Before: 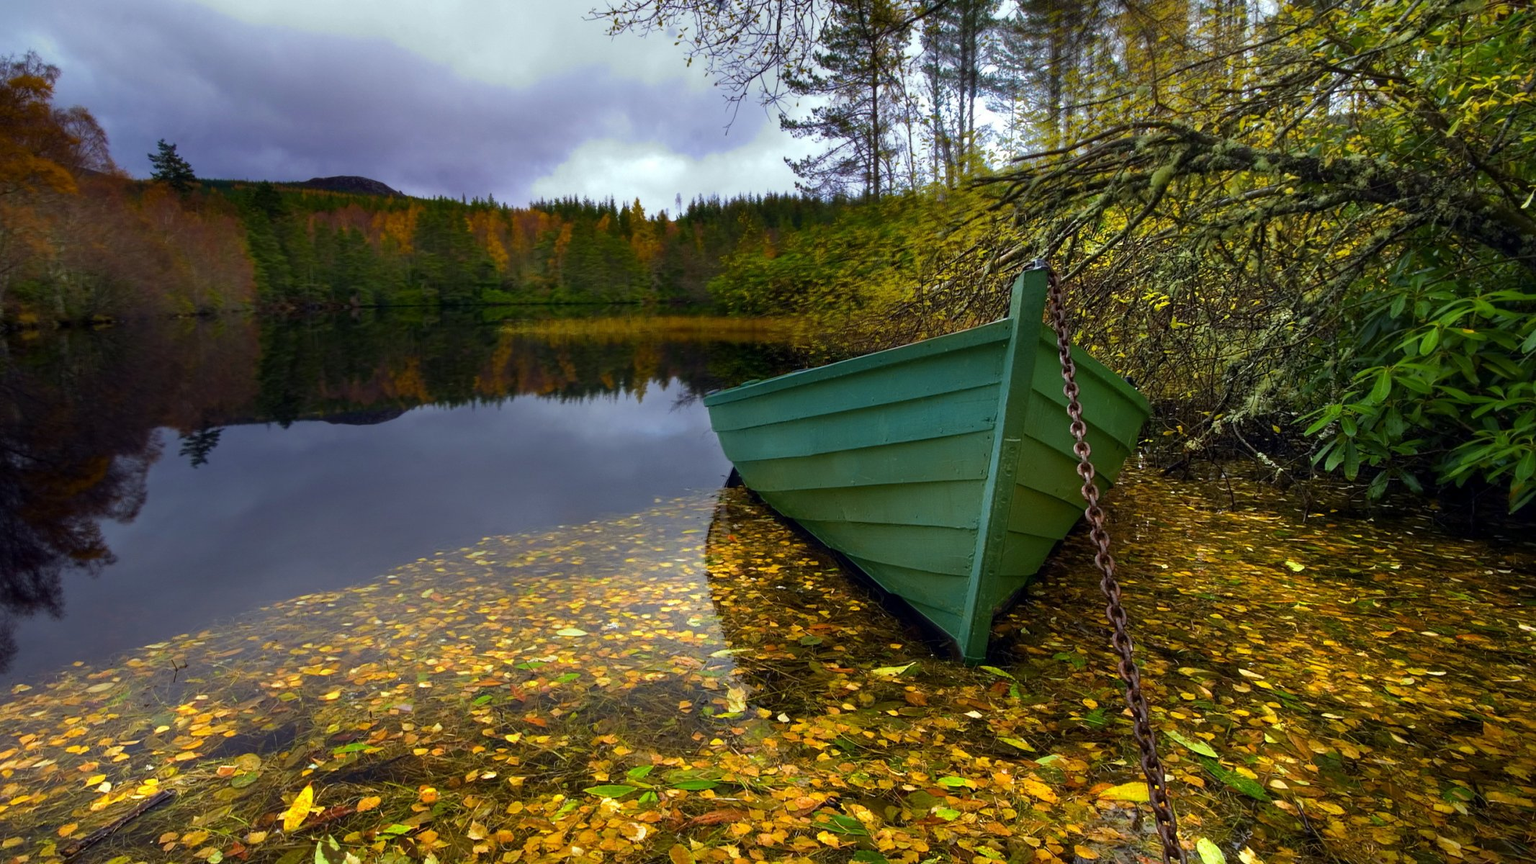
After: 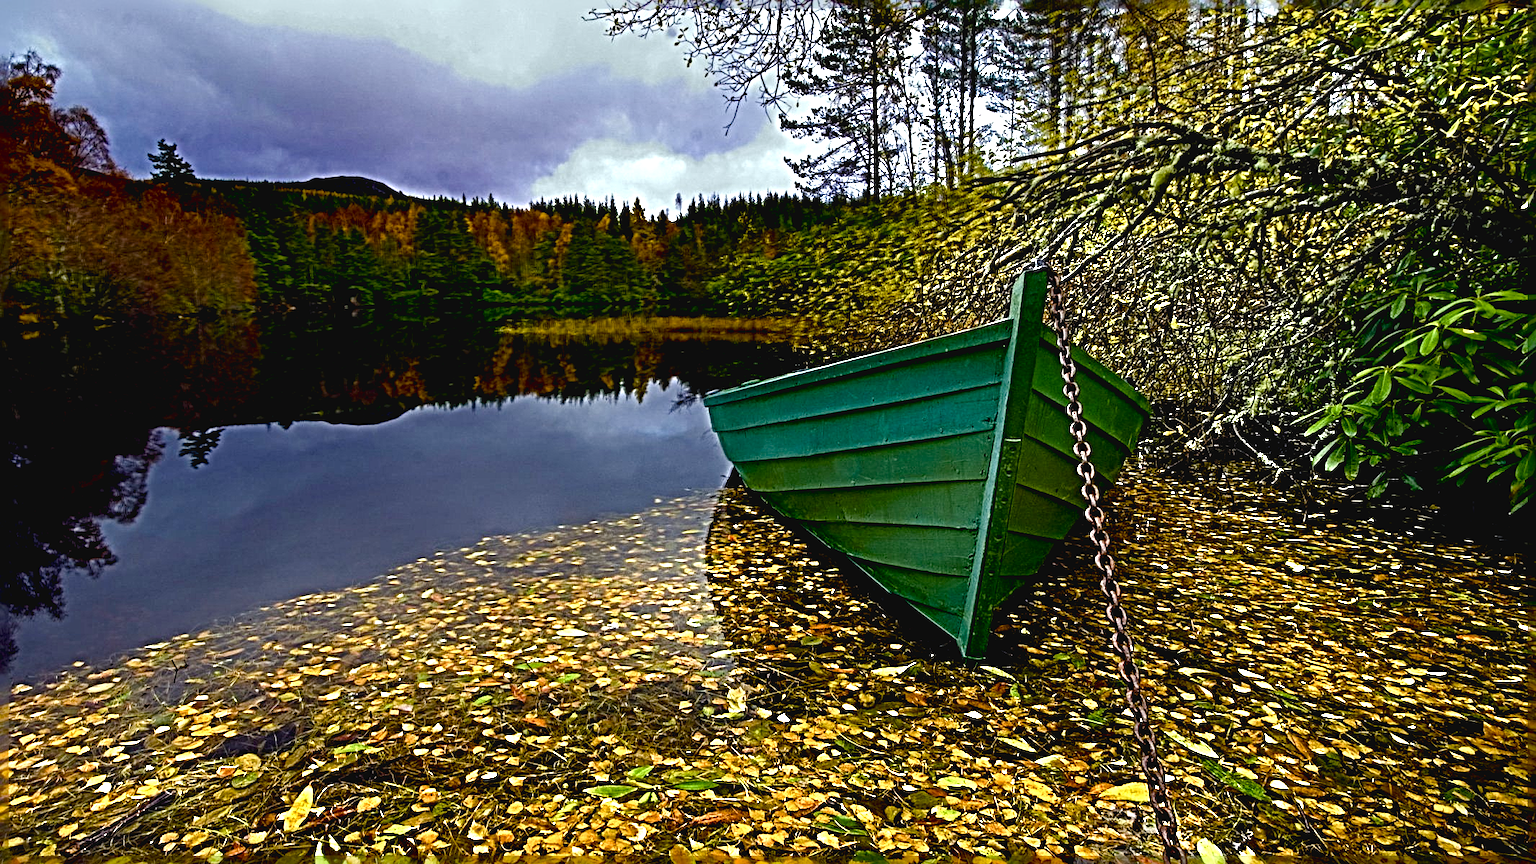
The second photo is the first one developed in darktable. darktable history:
exposure: black level correction 0.016, exposure -0.005 EV, compensate exposure bias true, compensate highlight preservation false
sharpen: radius 6.258, amount 1.818, threshold 0.073
color balance rgb: global offset › luminance 0.501%, perceptual saturation grading › global saturation 20%, perceptual saturation grading › highlights -25.516%, perceptual saturation grading › shadows 49.327%, contrast 4.891%
